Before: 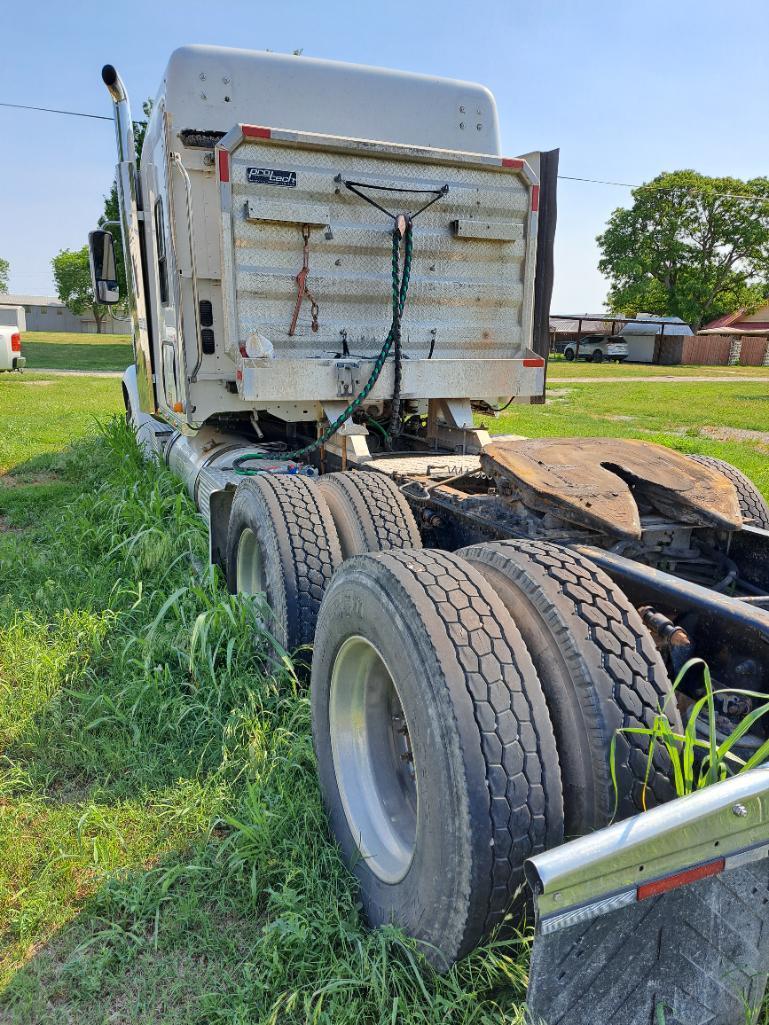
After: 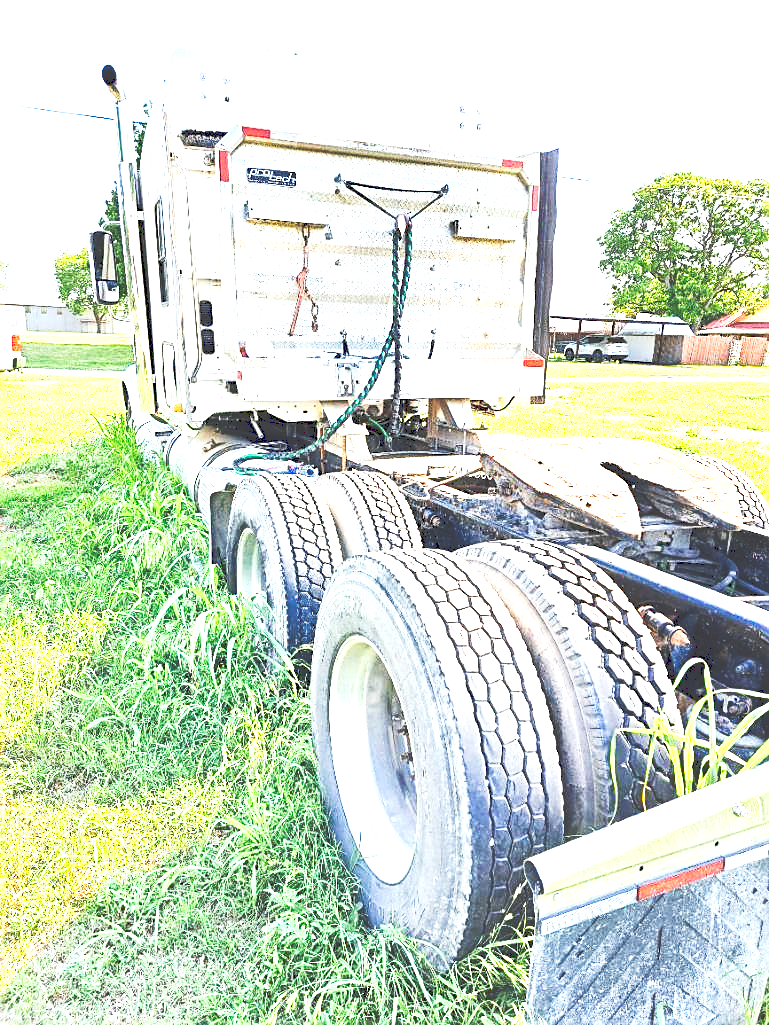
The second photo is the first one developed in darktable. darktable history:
sharpen: radius 1.967
exposure: black level correction 0, exposure 2.327 EV, compensate exposure bias true, compensate highlight preservation false
tone curve: curves: ch0 [(0, 0) (0.003, 0.24) (0.011, 0.24) (0.025, 0.24) (0.044, 0.244) (0.069, 0.244) (0.1, 0.252) (0.136, 0.264) (0.177, 0.274) (0.224, 0.284) (0.277, 0.313) (0.335, 0.361) (0.399, 0.415) (0.468, 0.498) (0.543, 0.595) (0.623, 0.695) (0.709, 0.793) (0.801, 0.883) (0.898, 0.942) (1, 1)], preserve colors none
